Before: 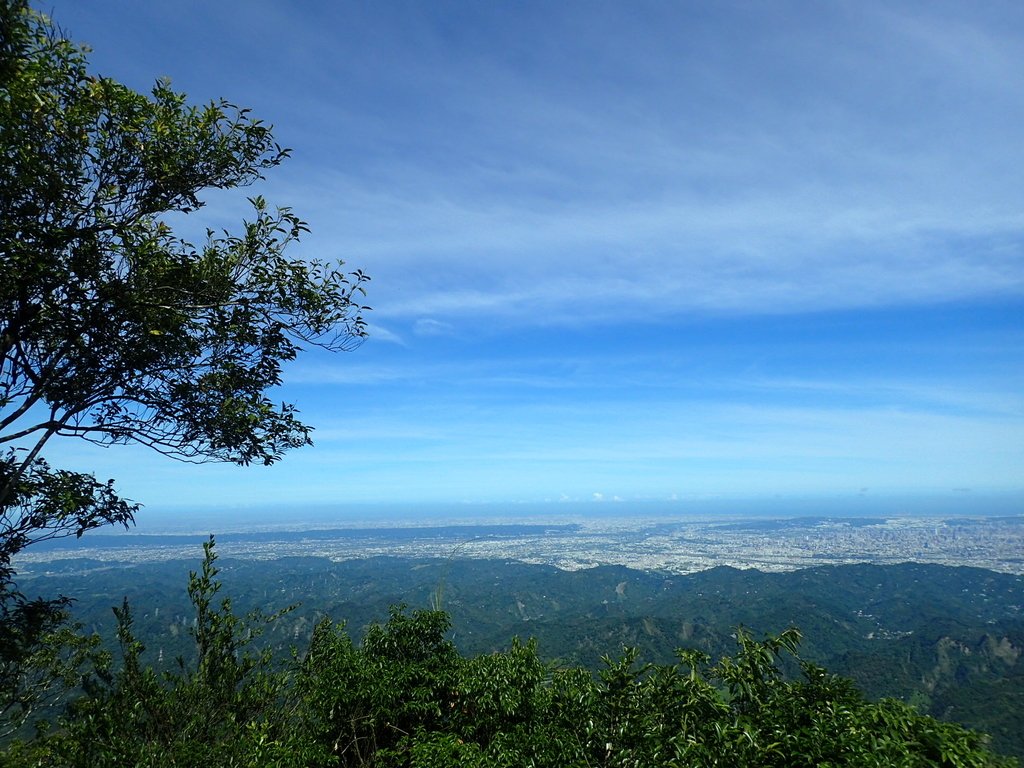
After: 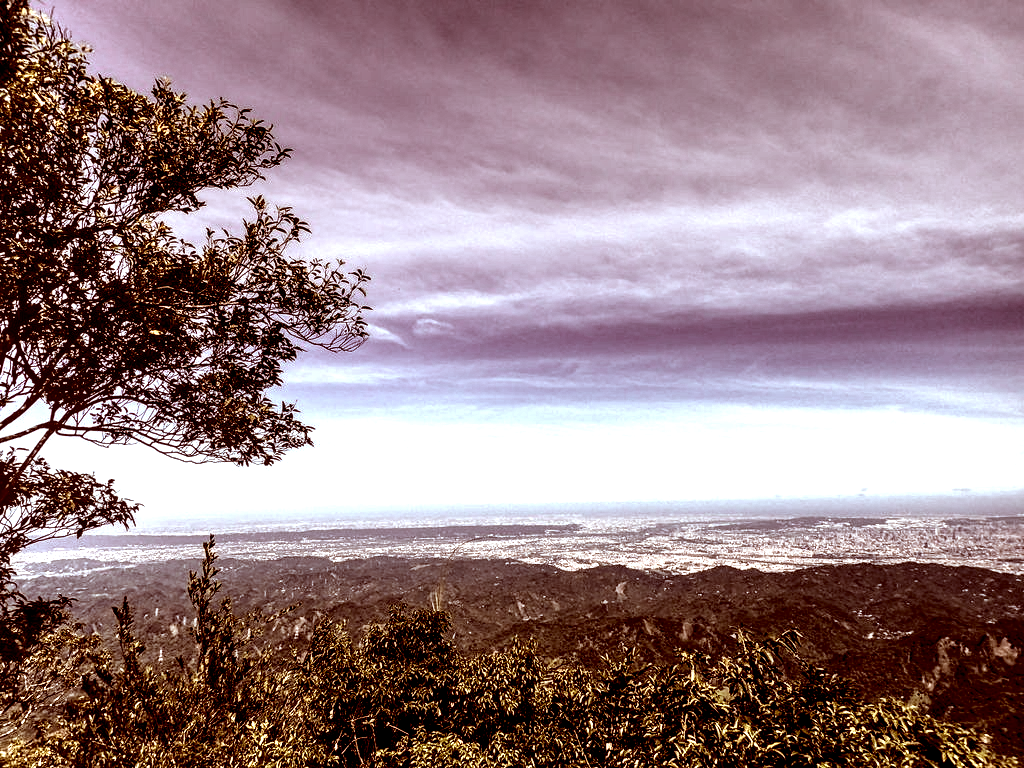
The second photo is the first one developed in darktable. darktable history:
shadows and highlights: low approximation 0.01, soften with gaussian
color zones: curves: ch0 [(0.018, 0.548) (0.197, 0.654) (0.425, 0.447) (0.605, 0.658) (0.732, 0.579)]; ch1 [(0.105, 0.531) (0.224, 0.531) (0.386, 0.39) (0.618, 0.456) (0.732, 0.456) (0.956, 0.421)]; ch2 [(0.039, 0.583) (0.215, 0.465) (0.399, 0.544) (0.465, 0.548) (0.614, 0.447) (0.724, 0.43) (0.882, 0.623) (0.956, 0.632)], mix 19.18%
local contrast: highlights 113%, shadows 43%, detail 293%
color correction: highlights a* 9.56, highlights b* 8.9, shadows a* 39.66, shadows b* 39.79, saturation 0.804
